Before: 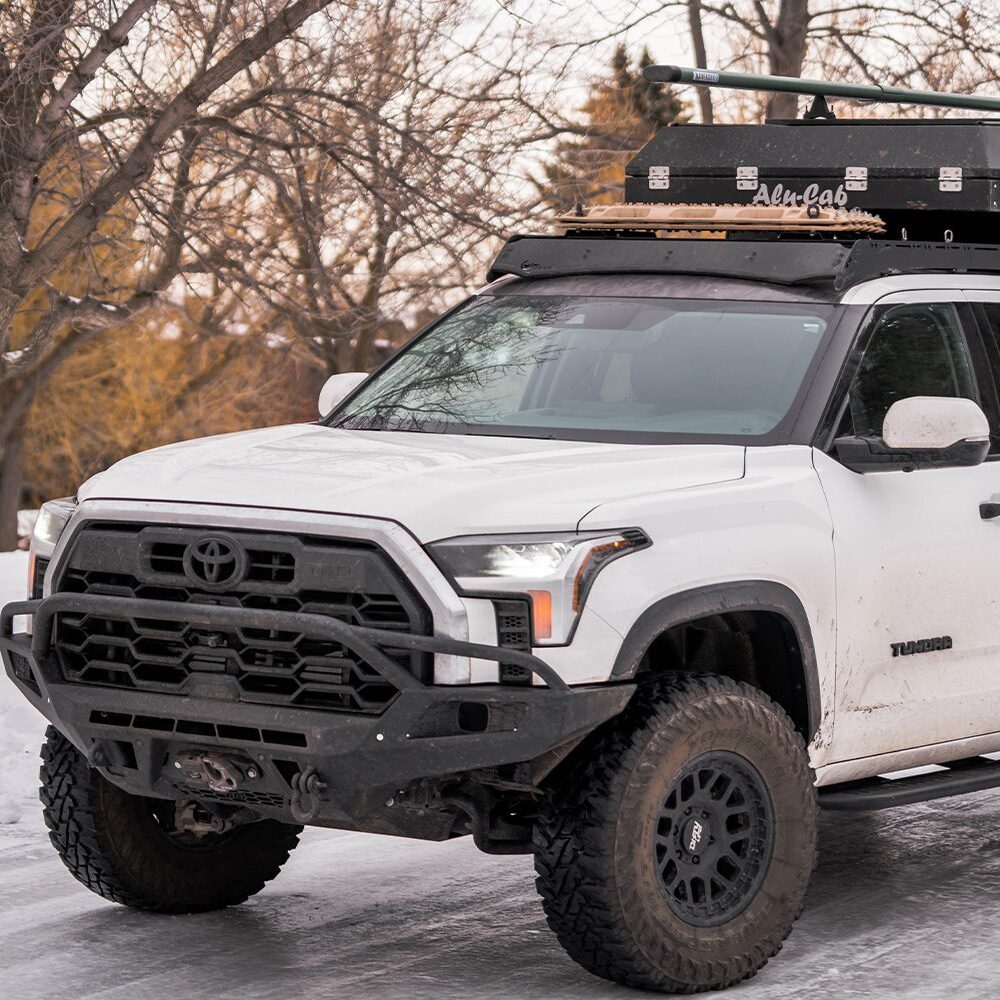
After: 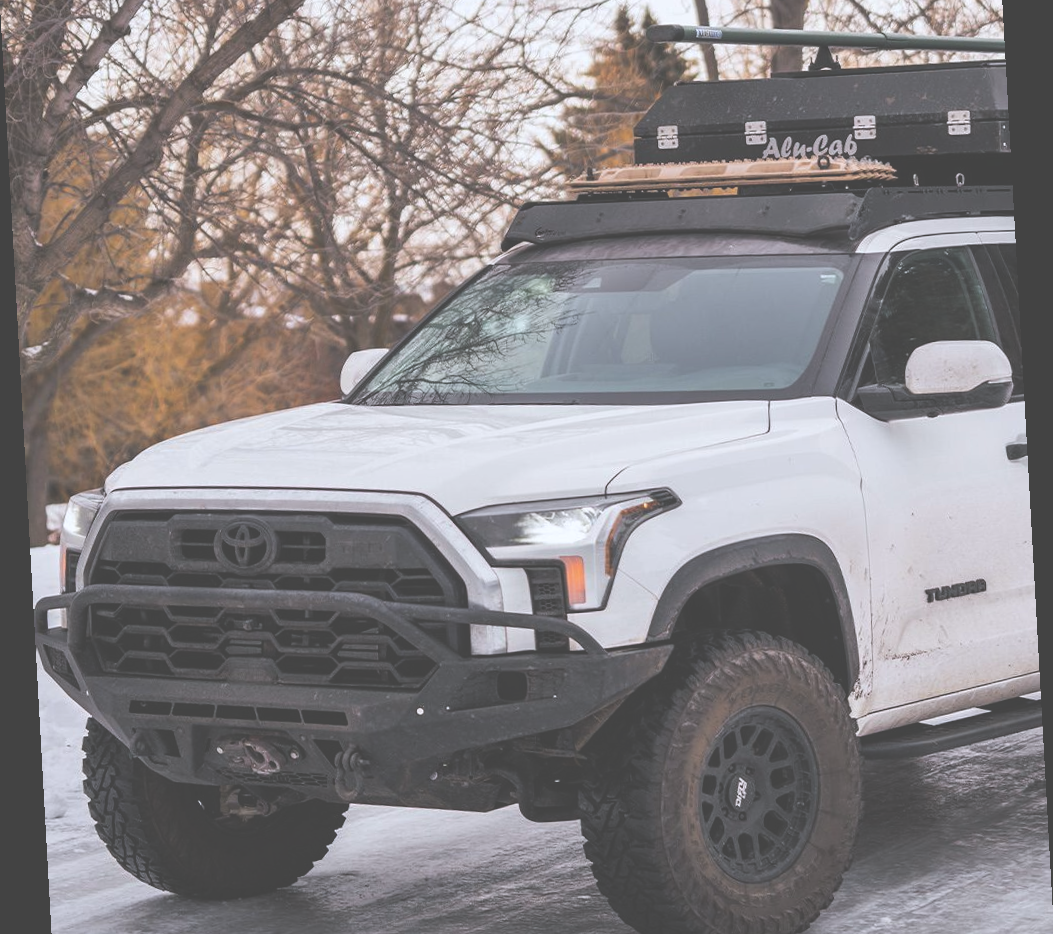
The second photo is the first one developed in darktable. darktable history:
white balance: red 0.974, blue 1.044
crop and rotate: top 5.609%, bottom 5.609%
exposure: black level correction -0.062, exposure -0.05 EV, compensate highlight preservation false
rotate and perspective: rotation -3.18°, automatic cropping off
